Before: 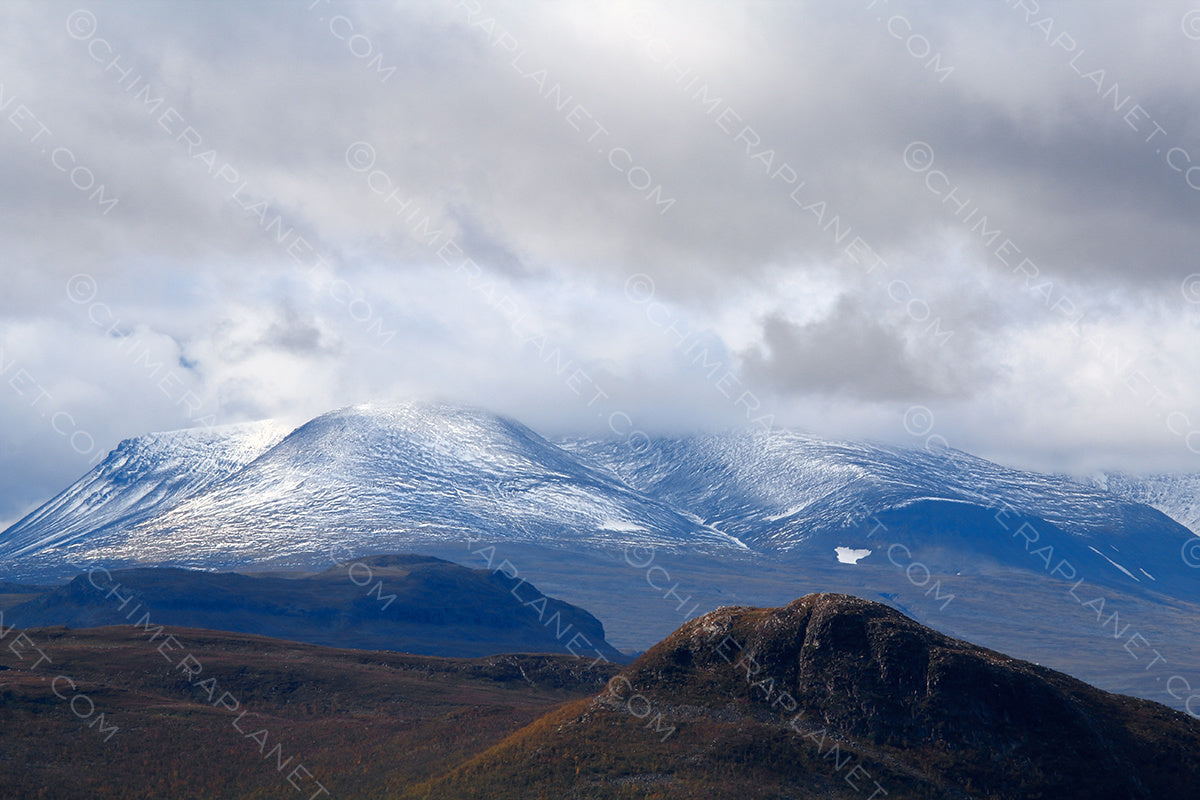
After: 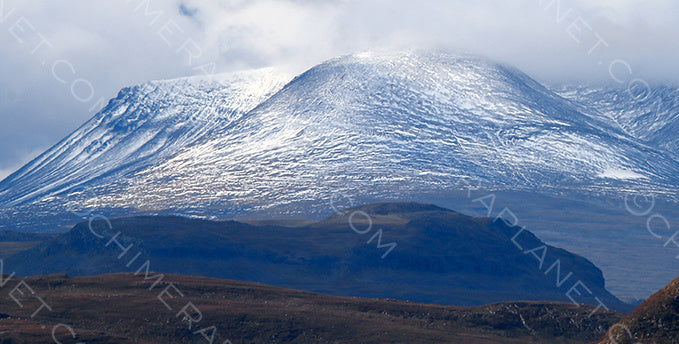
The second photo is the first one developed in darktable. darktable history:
crop: top 44.015%, right 43.399%, bottom 12.919%
